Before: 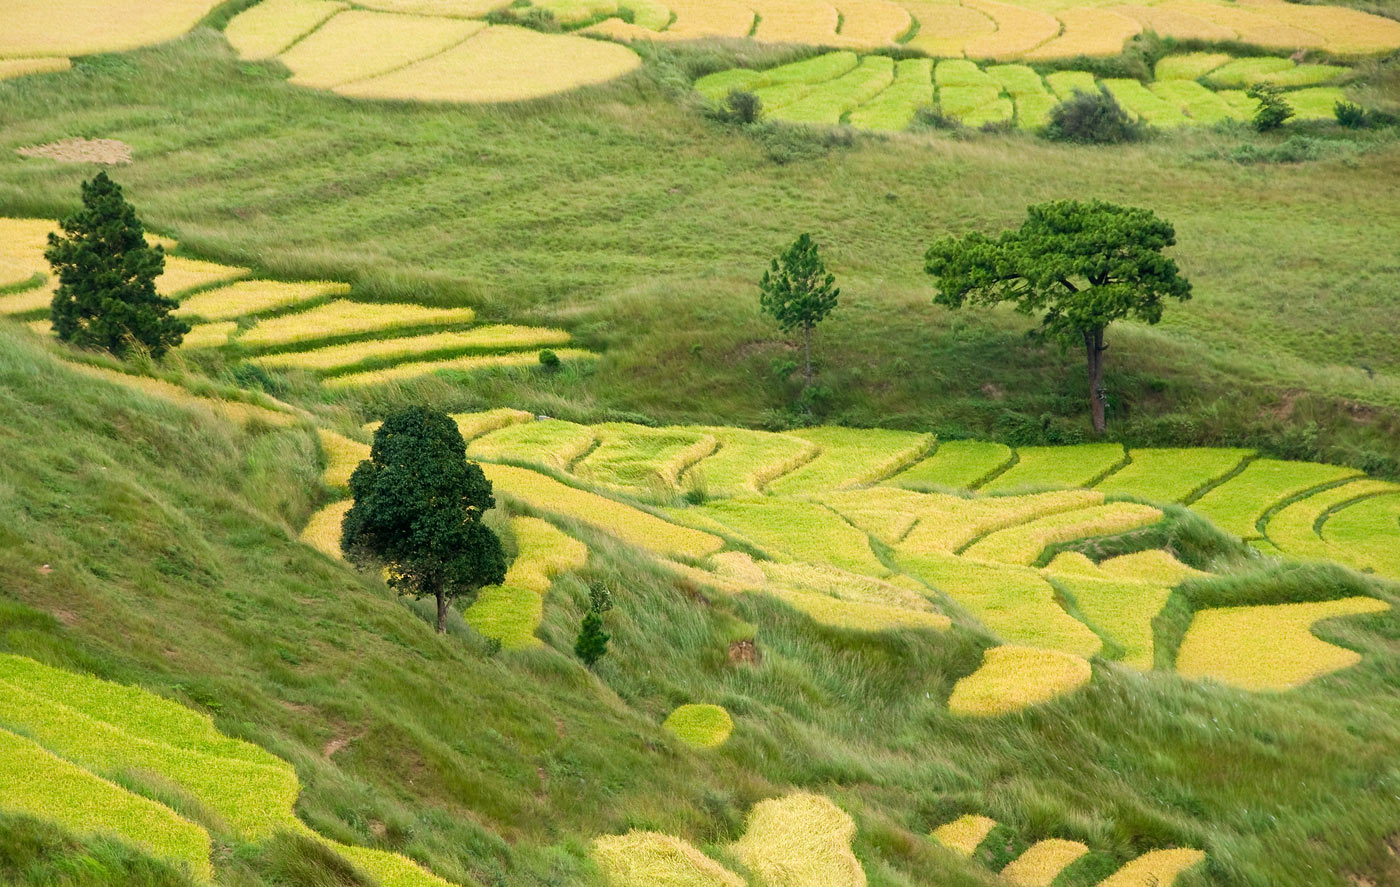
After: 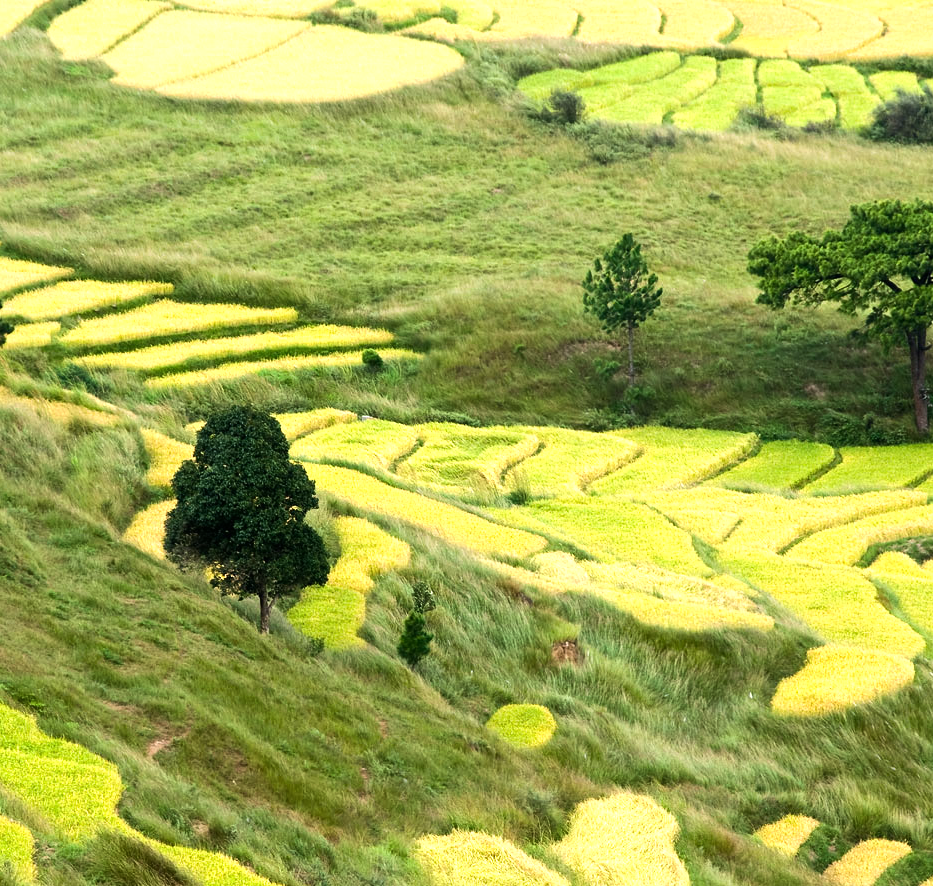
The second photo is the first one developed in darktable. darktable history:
crop and rotate: left 12.648%, right 20.685%
tone equalizer: -8 EV -0.75 EV, -7 EV -0.7 EV, -6 EV -0.6 EV, -5 EV -0.4 EV, -3 EV 0.4 EV, -2 EV 0.6 EV, -1 EV 0.7 EV, +0 EV 0.75 EV, edges refinement/feathering 500, mask exposure compensation -1.57 EV, preserve details no
white balance: red 1.009, blue 1.027
